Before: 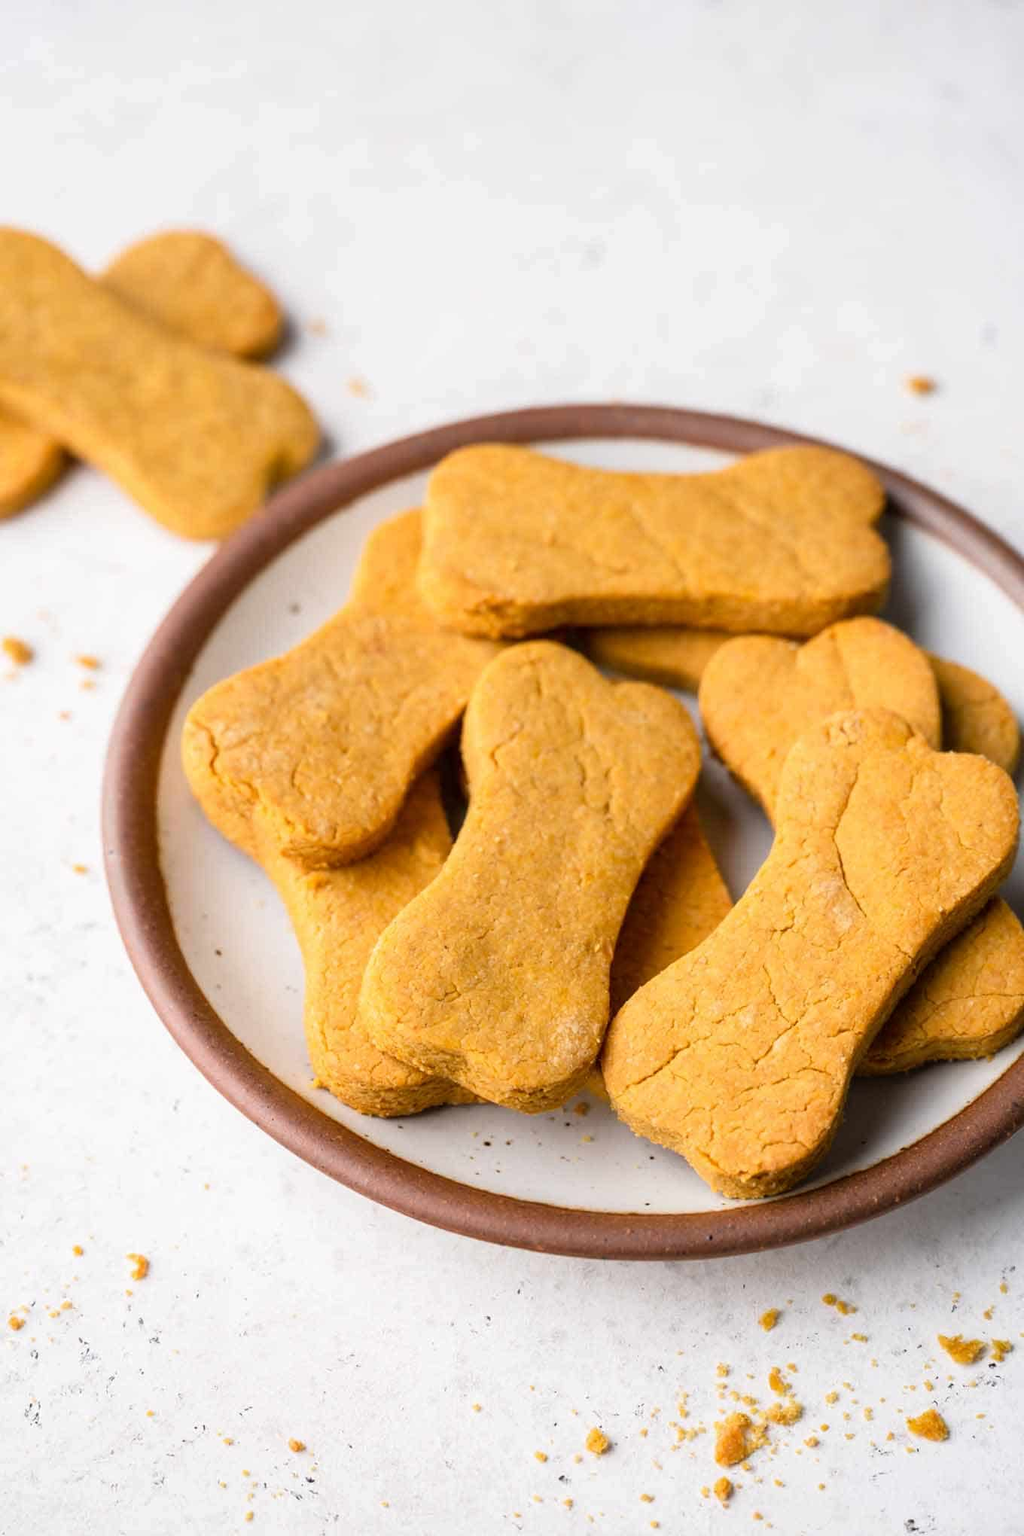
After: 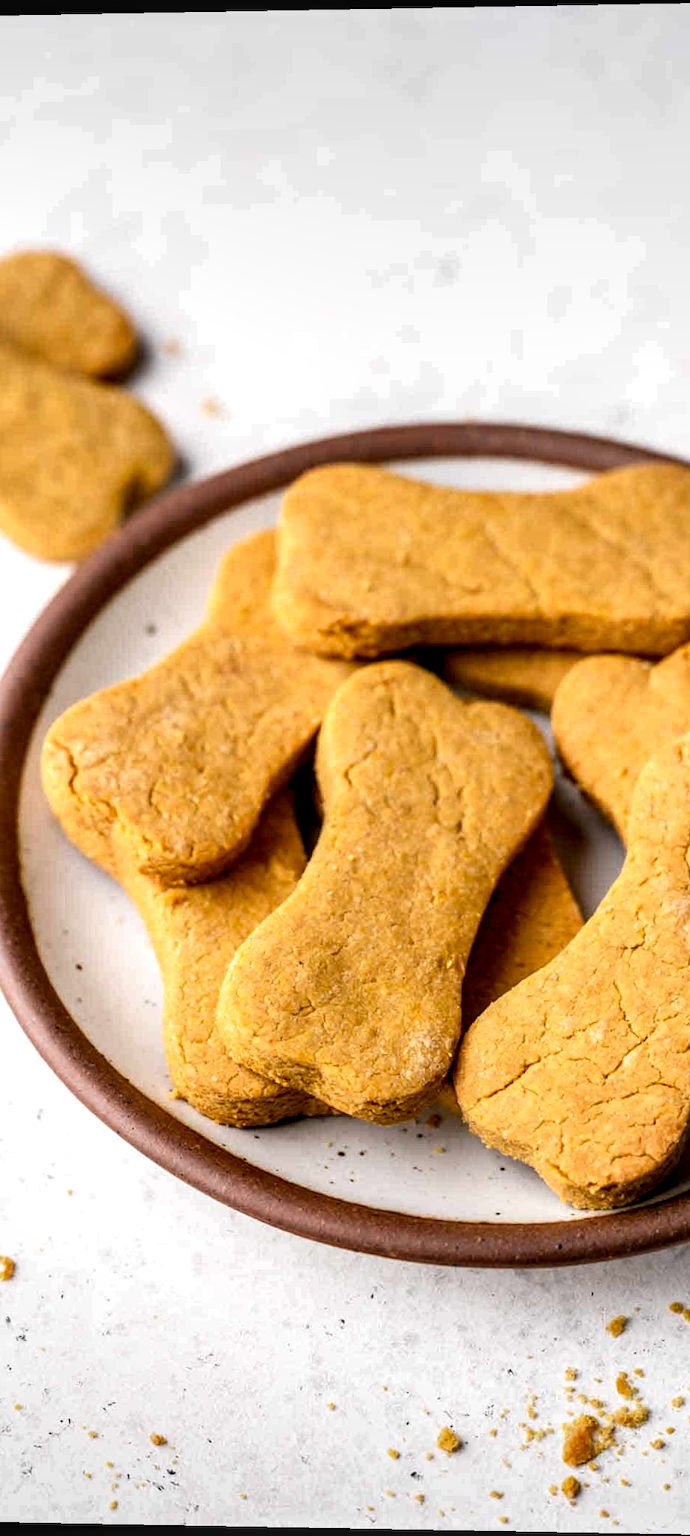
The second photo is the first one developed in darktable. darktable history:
local contrast: highlights 65%, shadows 54%, detail 169%, midtone range 0.514
crop and rotate: left 14.292%, right 19.041%
rotate and perspective: lens shift (vertical) 0.048, lens shift (horizontal) -0.024, automatic cropping off
